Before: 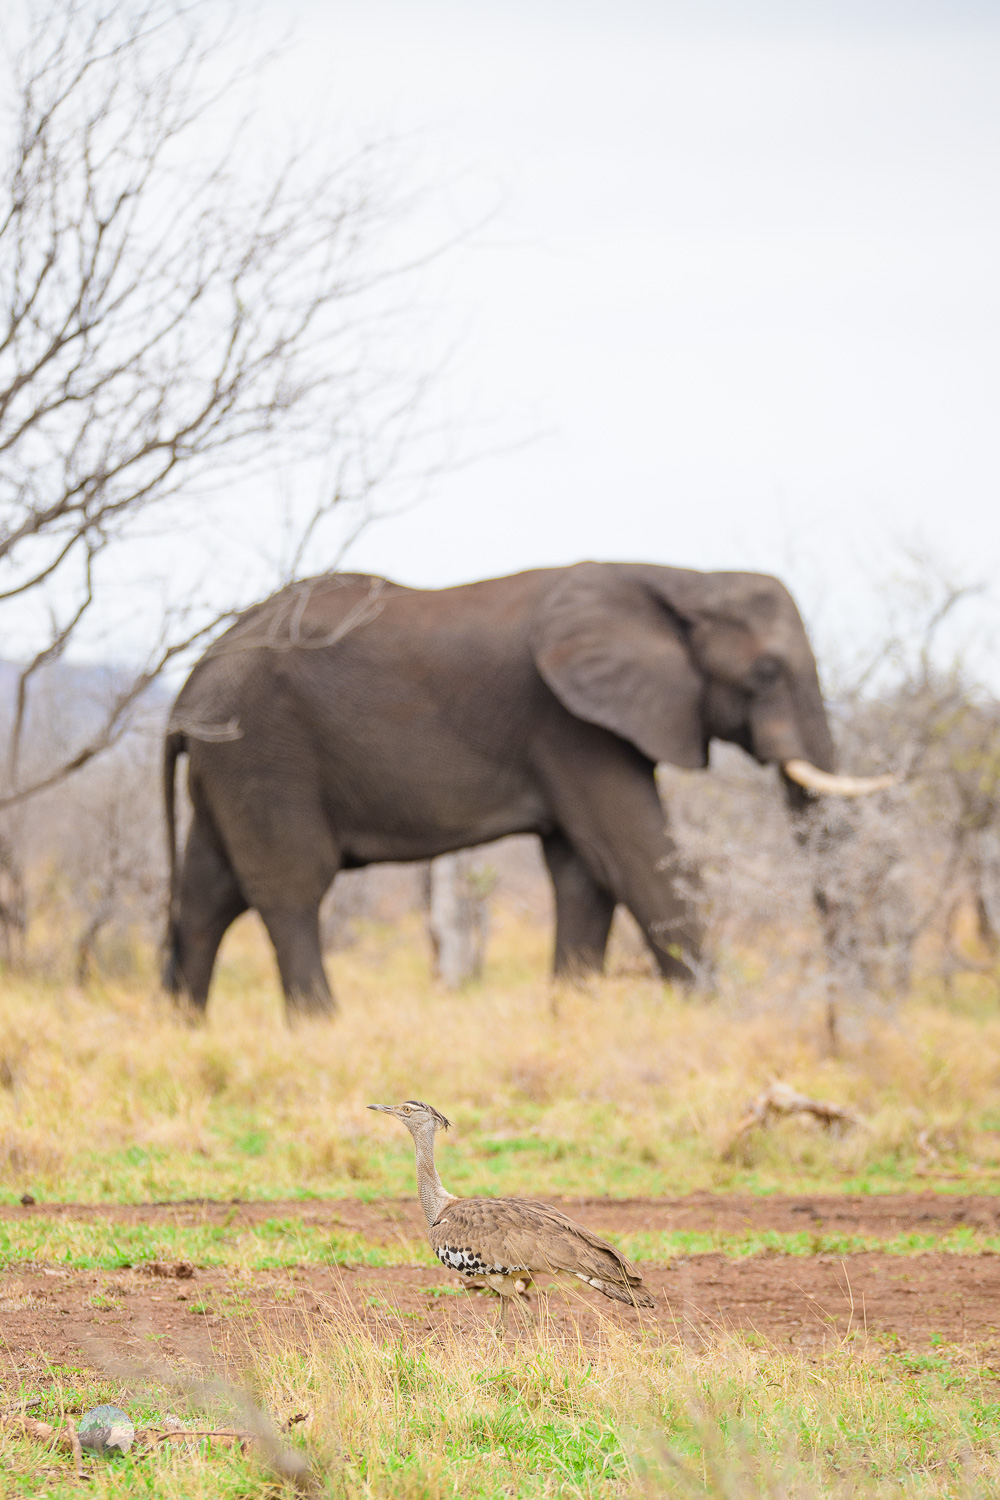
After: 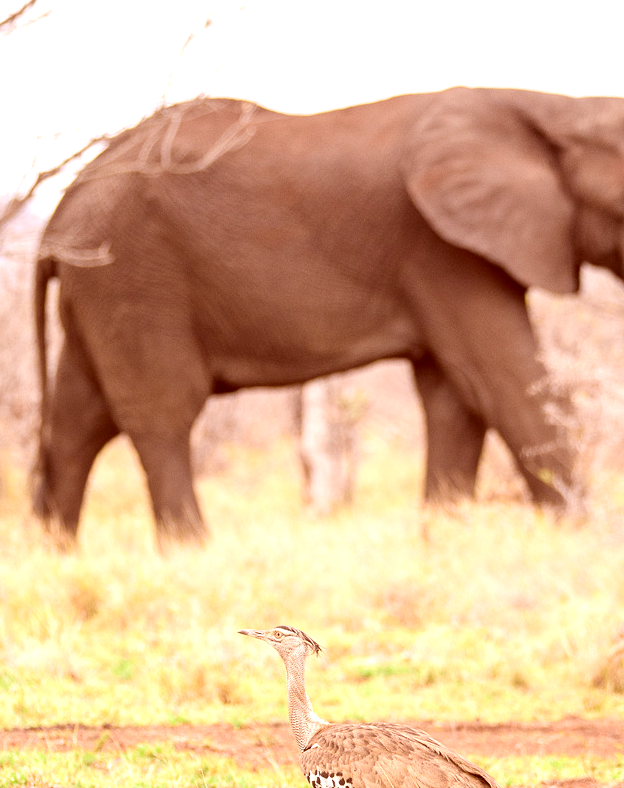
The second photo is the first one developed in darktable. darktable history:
exposure: black level correction 0, exposure 0.704 EV, compensate highlight preservation false
color correction: highlights a* 9.5, highlights b* 8.53, shadows a* 39.7, shadows b* 39.26, saturation 0.779
crop: left 12.948%, top 31.703%, right 24.644%, bottom 15.711%
